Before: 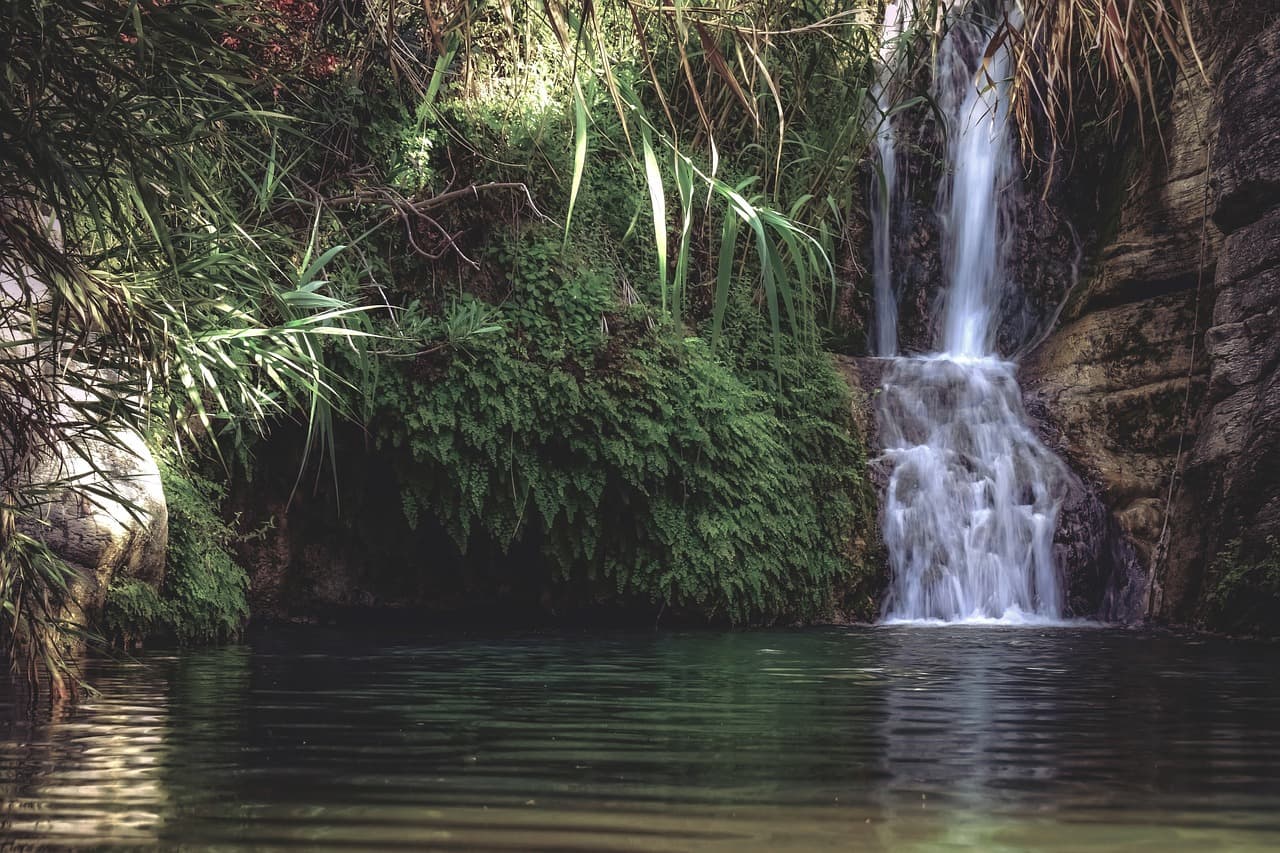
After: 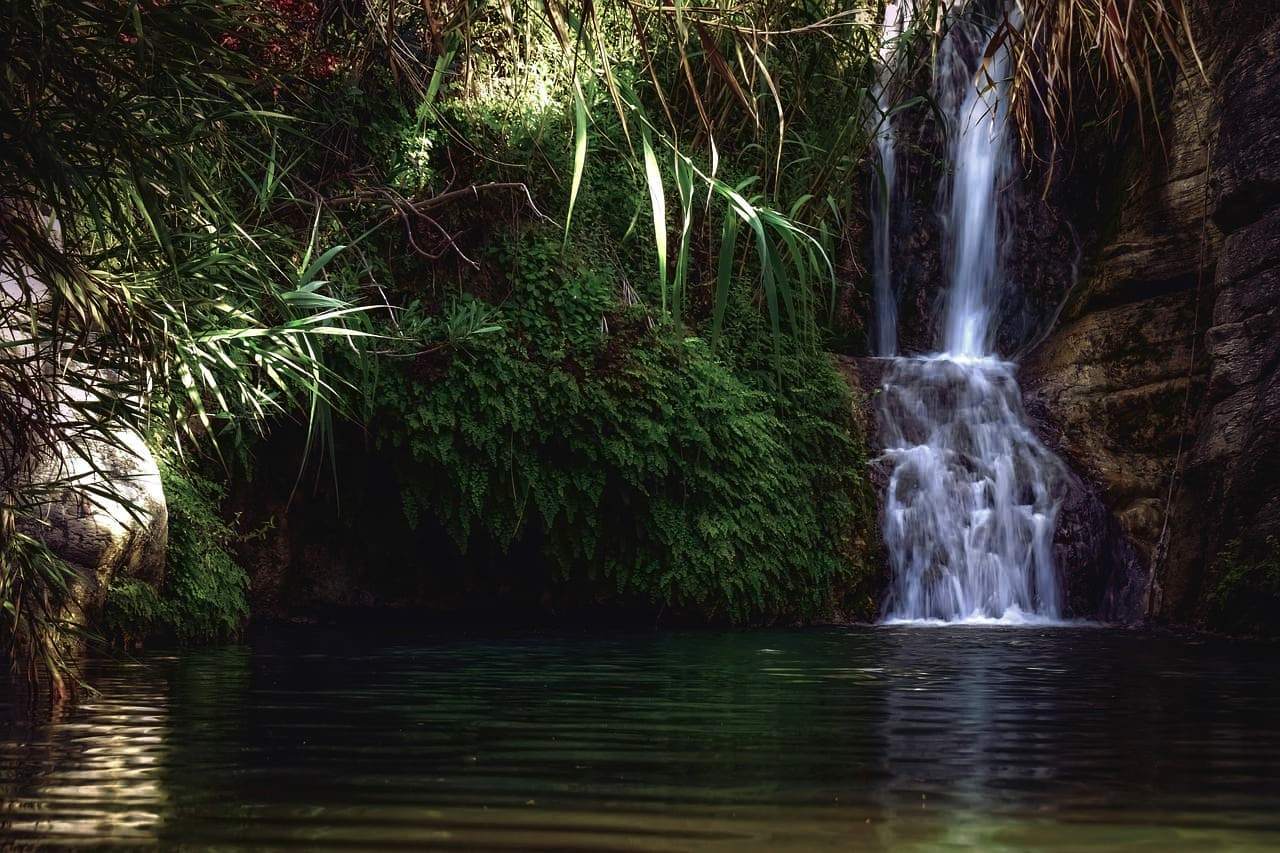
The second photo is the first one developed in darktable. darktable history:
contrast brightness saturation: contrast 0.098, brightness -0.261, saturation 0.149
